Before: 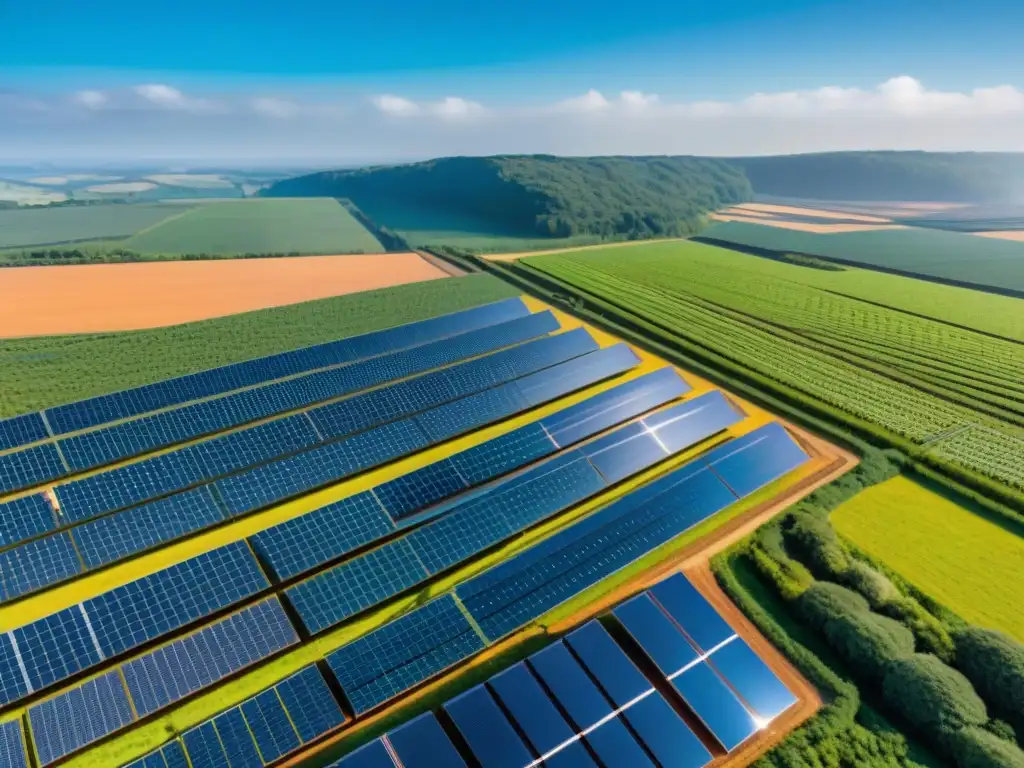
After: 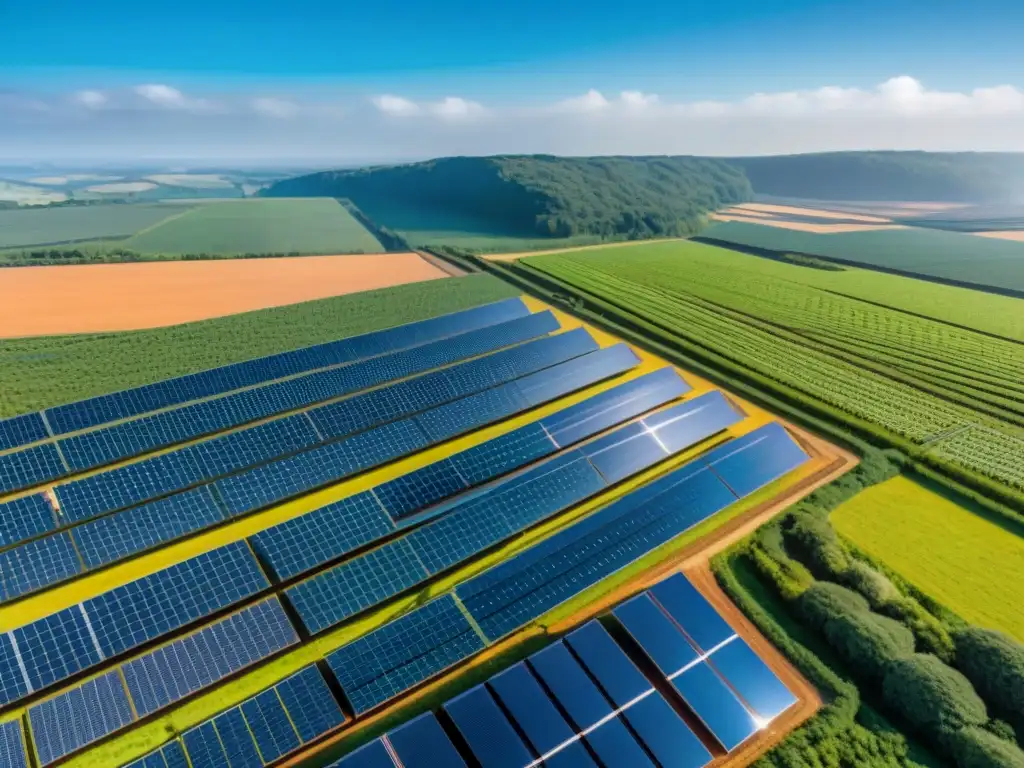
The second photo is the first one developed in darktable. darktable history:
local contrast: on, module defaults
contrast equalizer: octaves 7, y [[0.6 ×6], [0.55 ×6], [0 ×6], [0 ×6], [0 ×6]], mix -0.3
